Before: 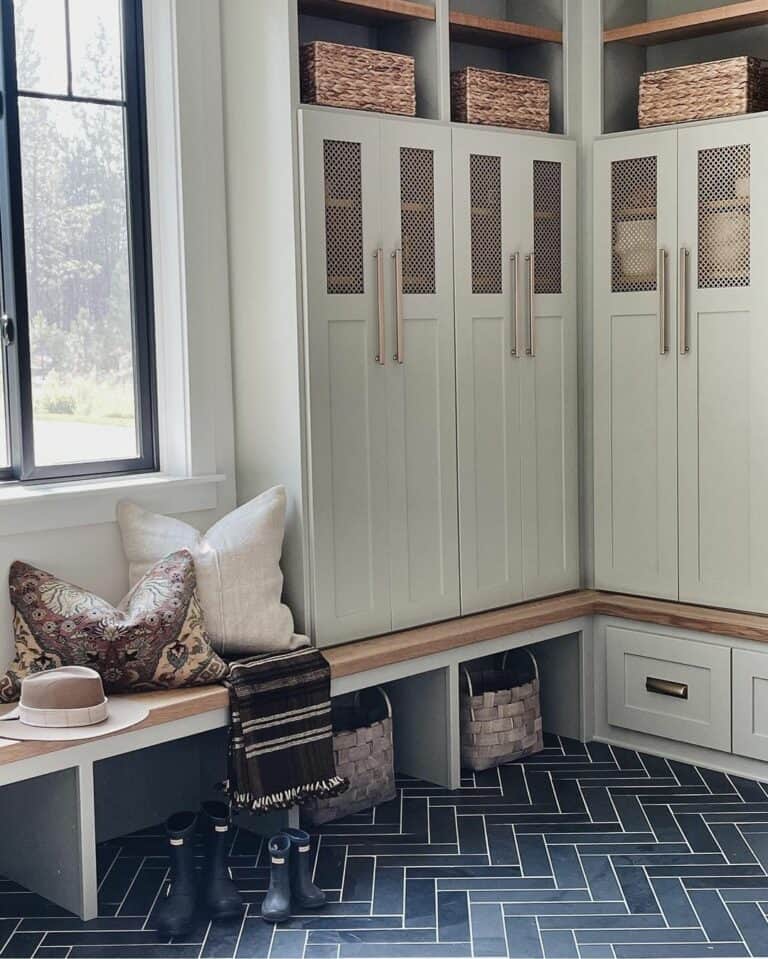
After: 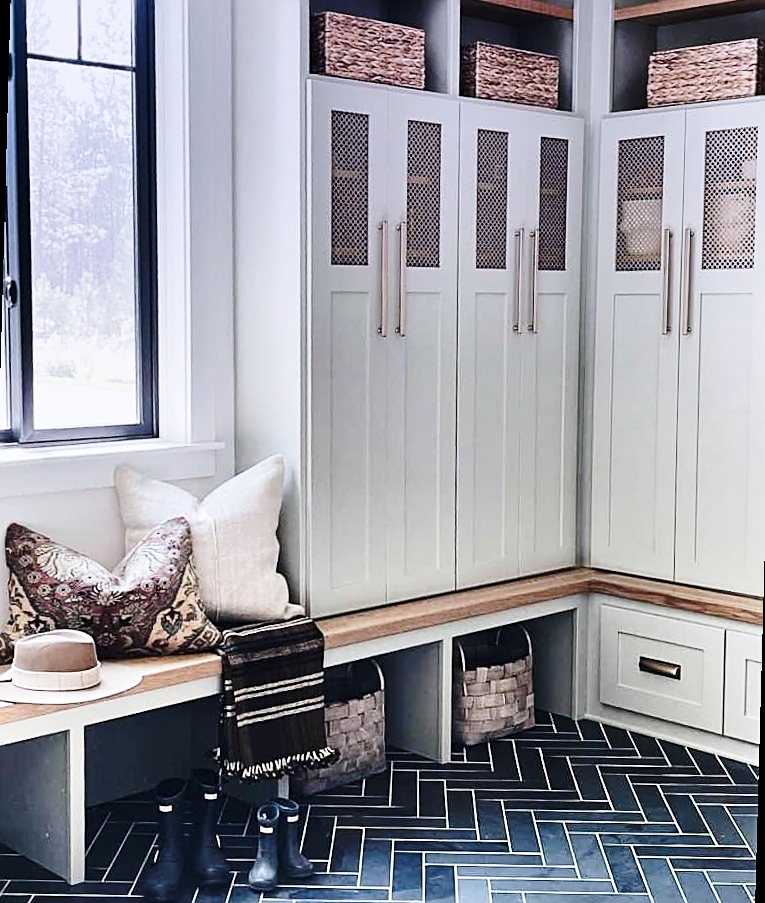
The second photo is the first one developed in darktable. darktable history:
rotate and perspective: rotation 1.57°, crop left 0.018, crop right 0.982, crop top 0.039, crop bottom 0.961
base curve: curves: ch0 [(0, 0) (0.028, 0.03) (0.121, 0.232) (0.46, 0.748) (0.859, 0.968) (1, 1)], preserve colors none
graduated density: hue 238.83°, saturation 50%
sharpen: on, module defaults
tone equalizer: -8 EV -0.417 EV, -7 EV -0.389 EV, -6 EV -0.333 EV, -5 EV -0.222 EV, -3 EV 0.222 EV, -2 EV 0.333 EV, -1 EV 0.389 EV, +0 EV 0.417 EV, edges refinement/feathering 500, mask exposure compensation -1.57 EV, preserve details no
